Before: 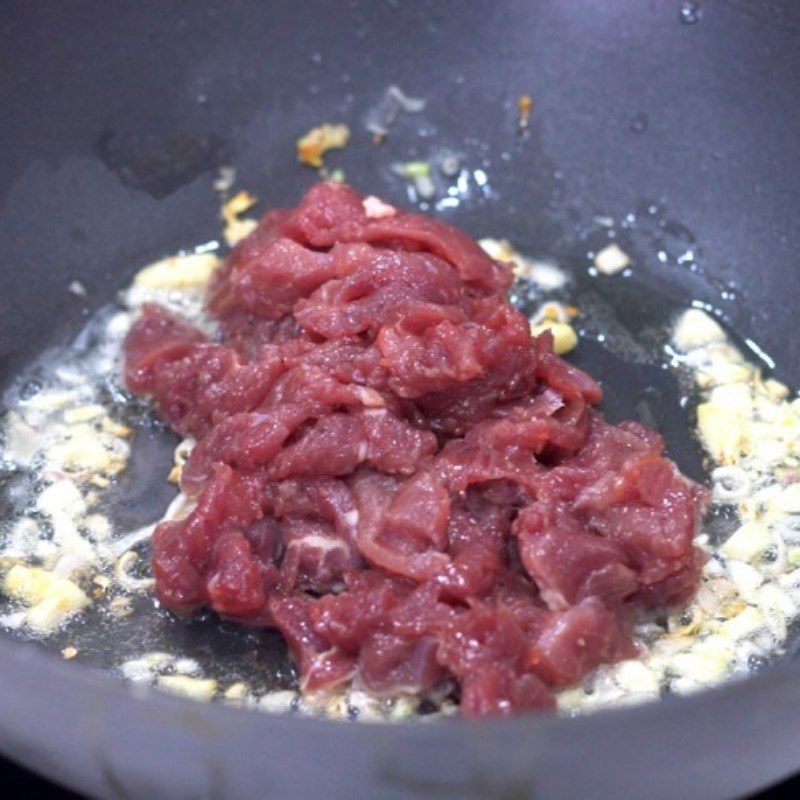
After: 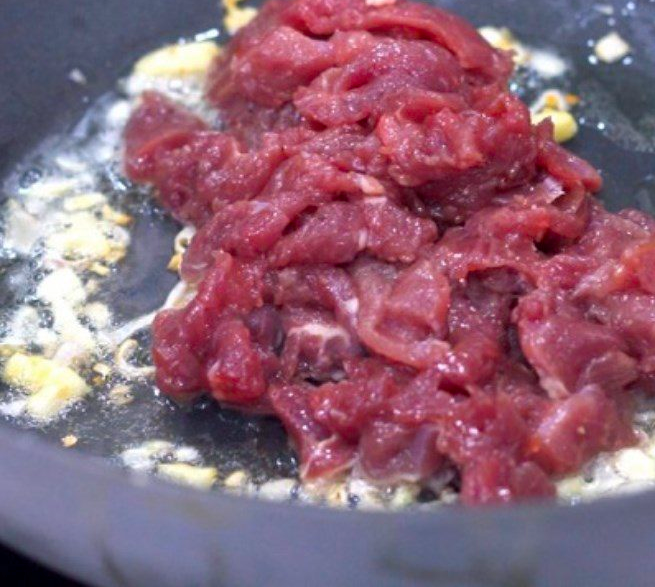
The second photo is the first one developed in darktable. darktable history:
color balance rgb: shadows lift › chroma 1%, shadows lift › hue 216.1°, perceptual saturation grading › global saturation 25.575%
crop: top 26.527%, right 18.013%
shadows and highlights: shadows 30.68, highlights -62.82, soften with gaussian
